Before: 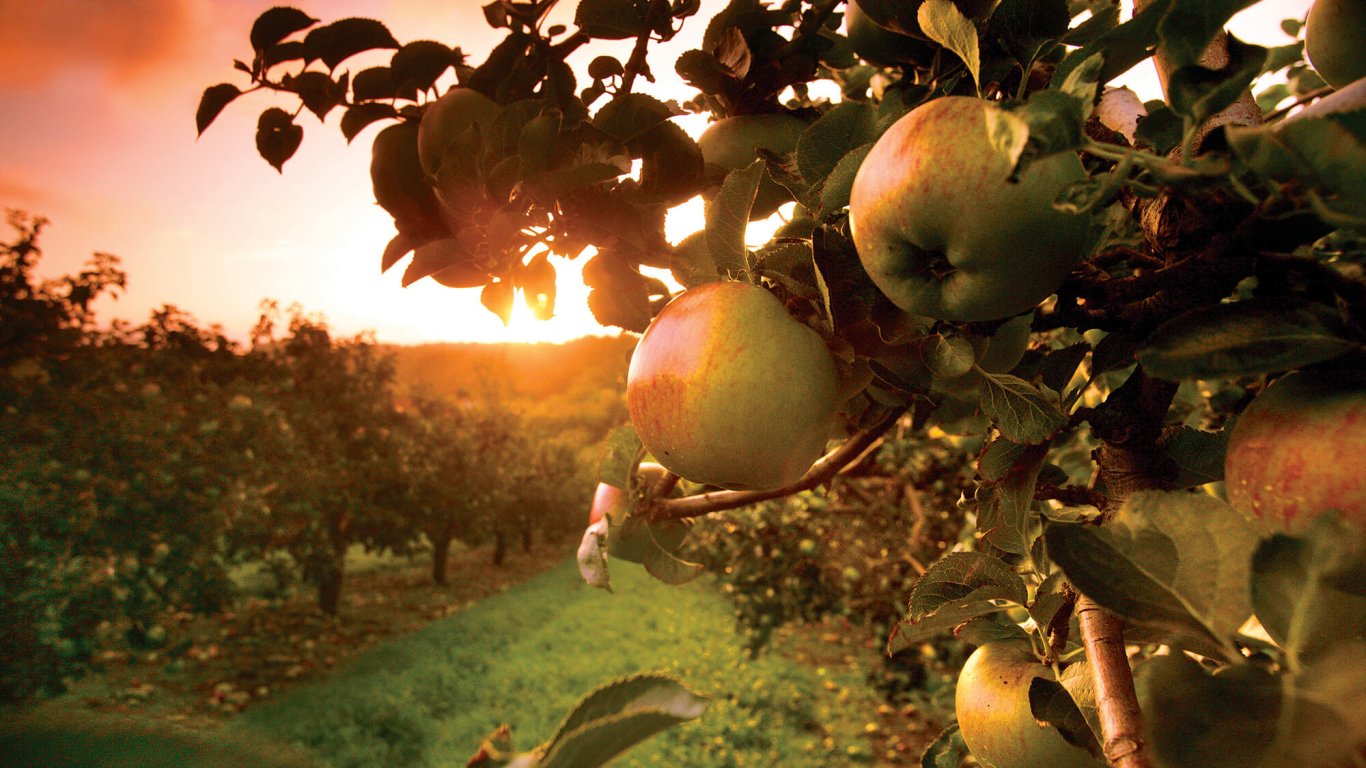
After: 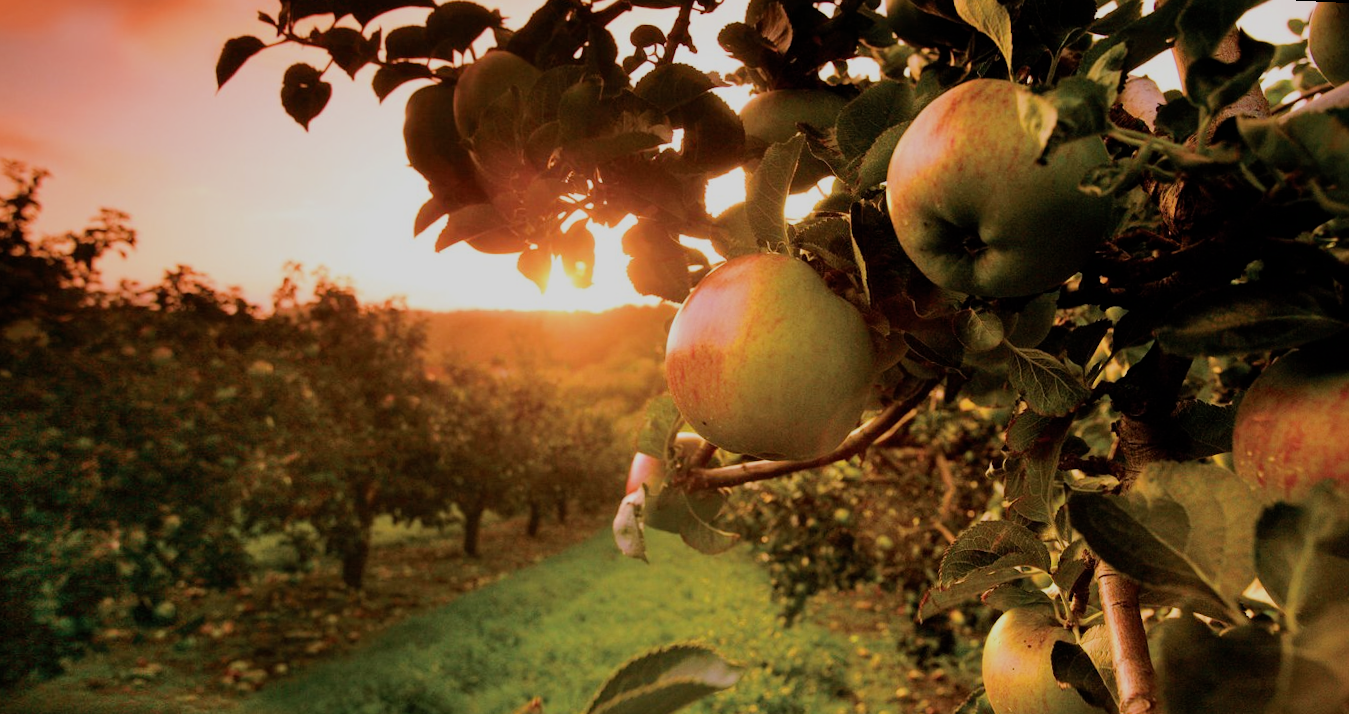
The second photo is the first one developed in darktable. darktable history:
rotate and perspective: rotation 0.679°, lens shift (horizontal) 0.136, crop left 0.009, crop right 0.991, crop top 0.078, crop bottom 0.95
filmic rgb: black relative exposure -7.65 EV, white relative exposure 4.56 EV, hardness 3.61
